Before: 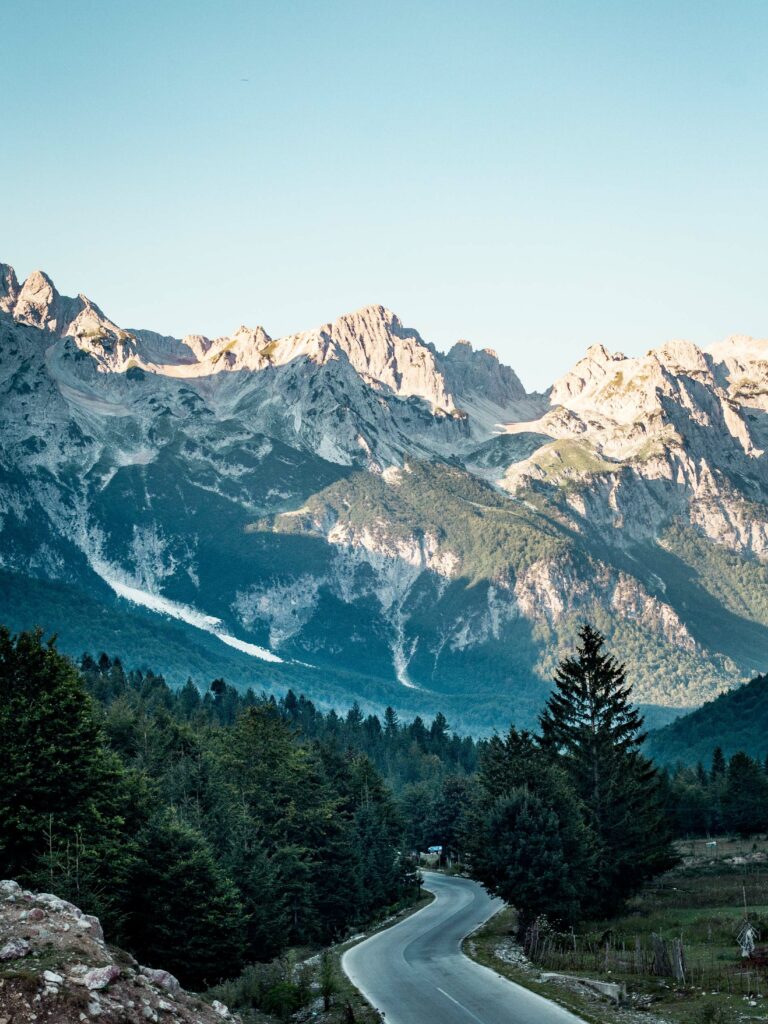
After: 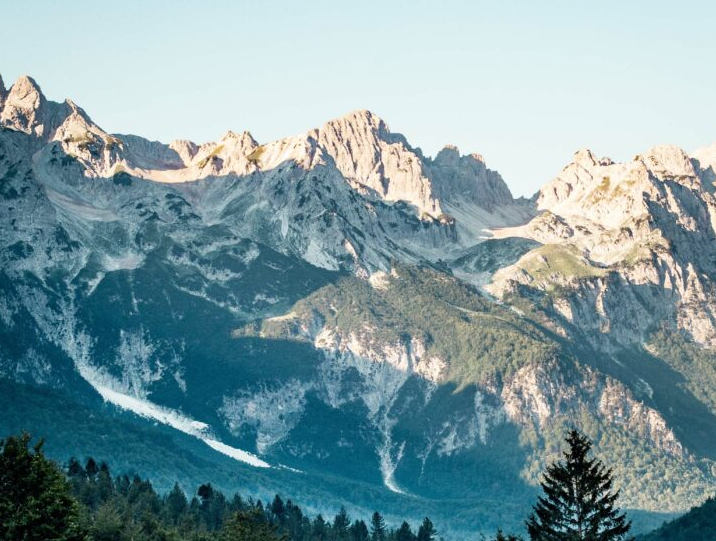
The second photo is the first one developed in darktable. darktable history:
crop: left 1.808%, top 19.109%, right 4.836%, bottom 28.019%
